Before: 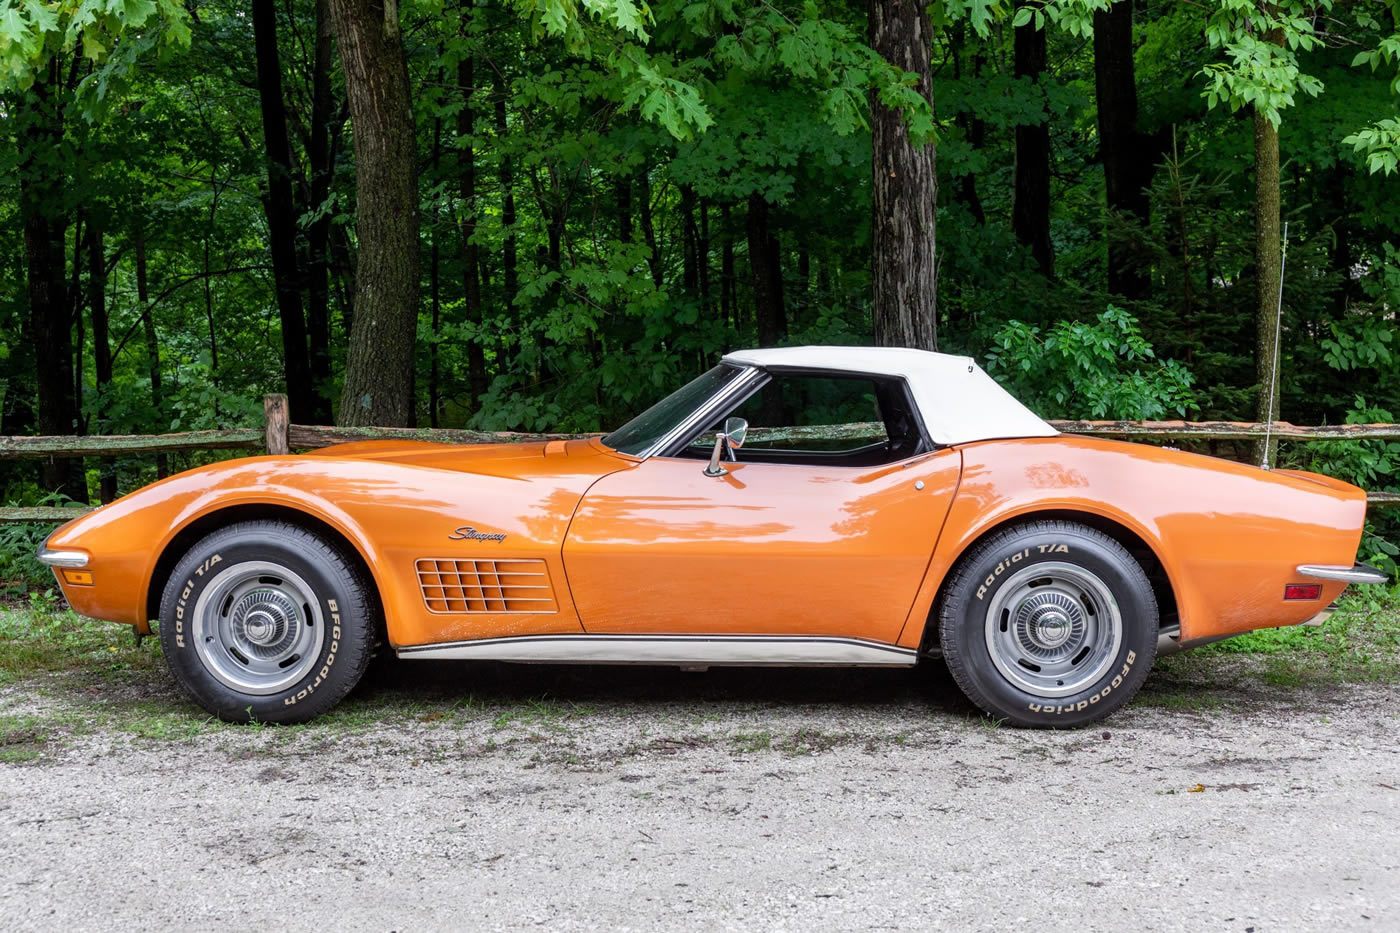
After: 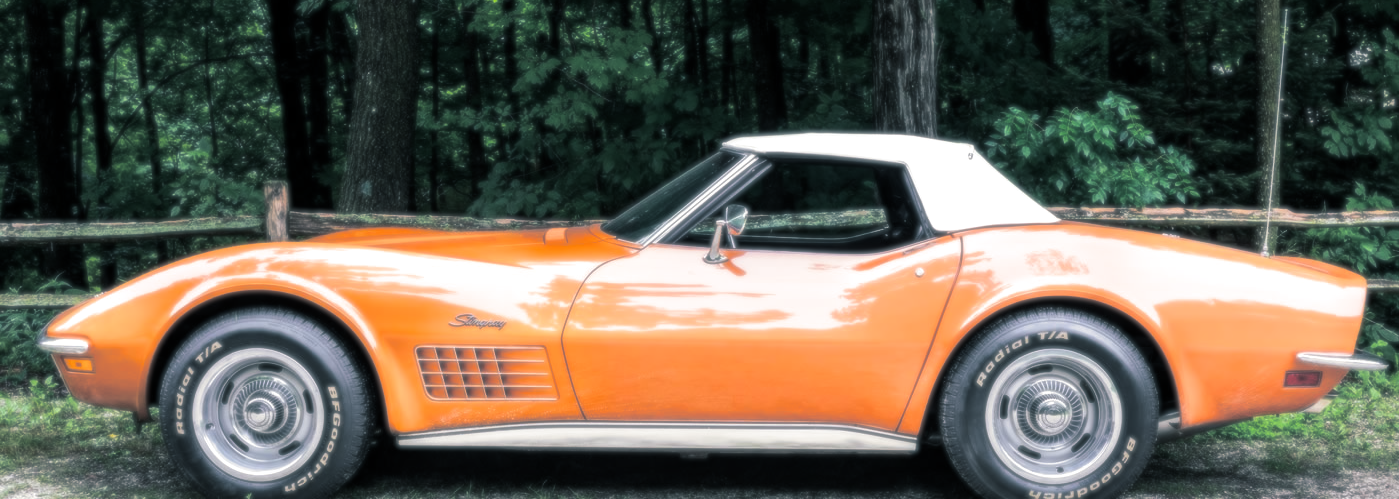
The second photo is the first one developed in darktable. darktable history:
crop and rotate: top 23.043%, bottom 23.437%
tone equalizer: -8 EV -0.417 EV, -7 EV -0.389 EV, -6 EV -0.333 EV, -5 EV -0.222 EV, -3 EV 0.222 EV, -2 EV 0.333 EV, -1 EV 0.389 EV, +0 EV 0.417 EV, edges refinement/feathering 500, mask exposure compensation -1.57 EV, preserve details no
soften: size 8.67%, mix 49%
split-toning: shadows › hue 205.2°, shadows › saturation 0.29, highlights › hue 50.4°, highlights › saturation 0.38, balance -49.9
